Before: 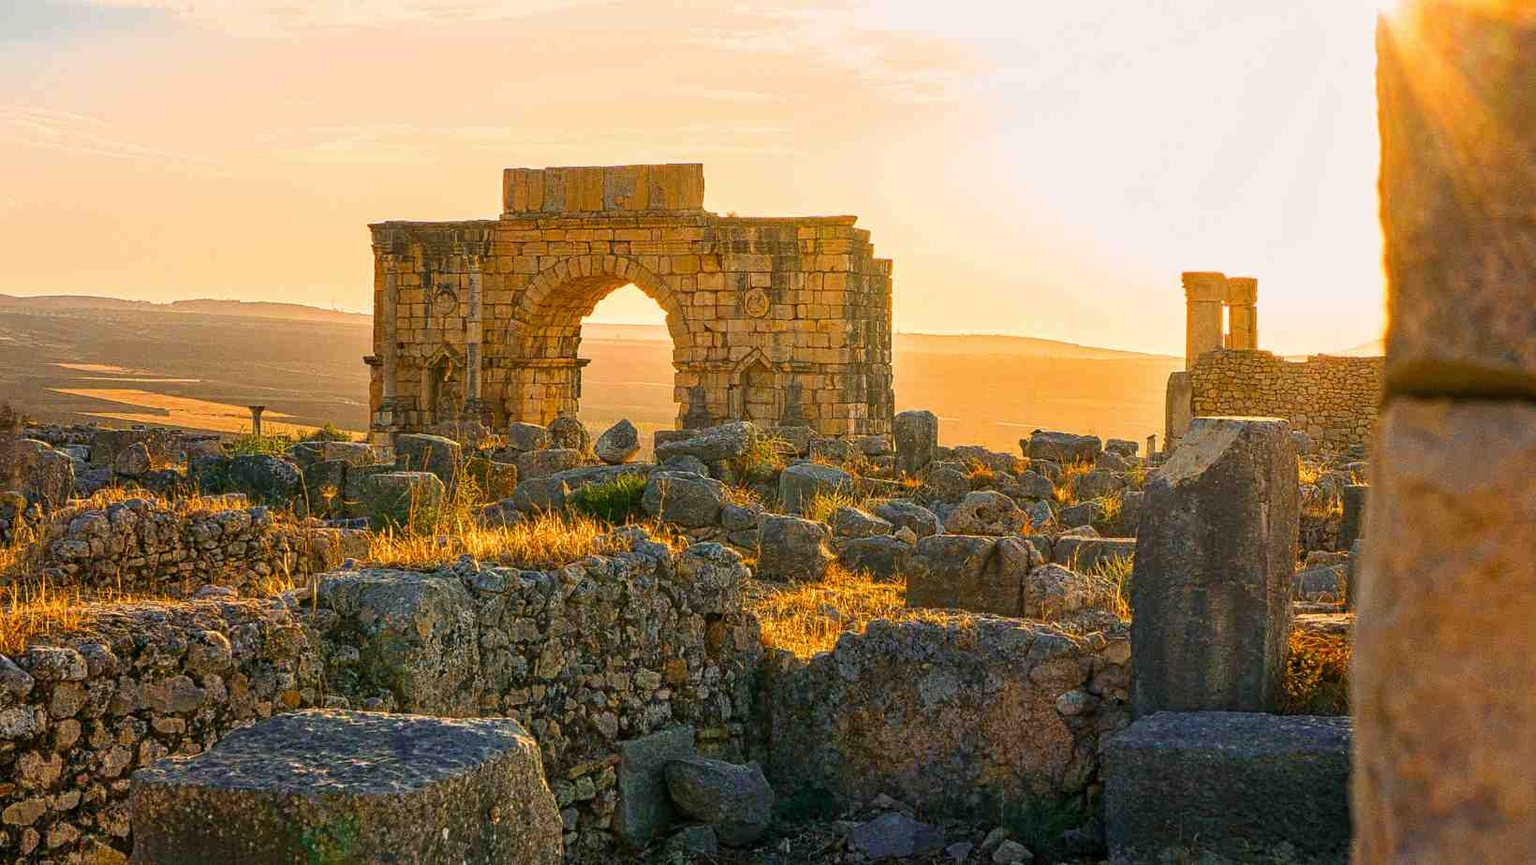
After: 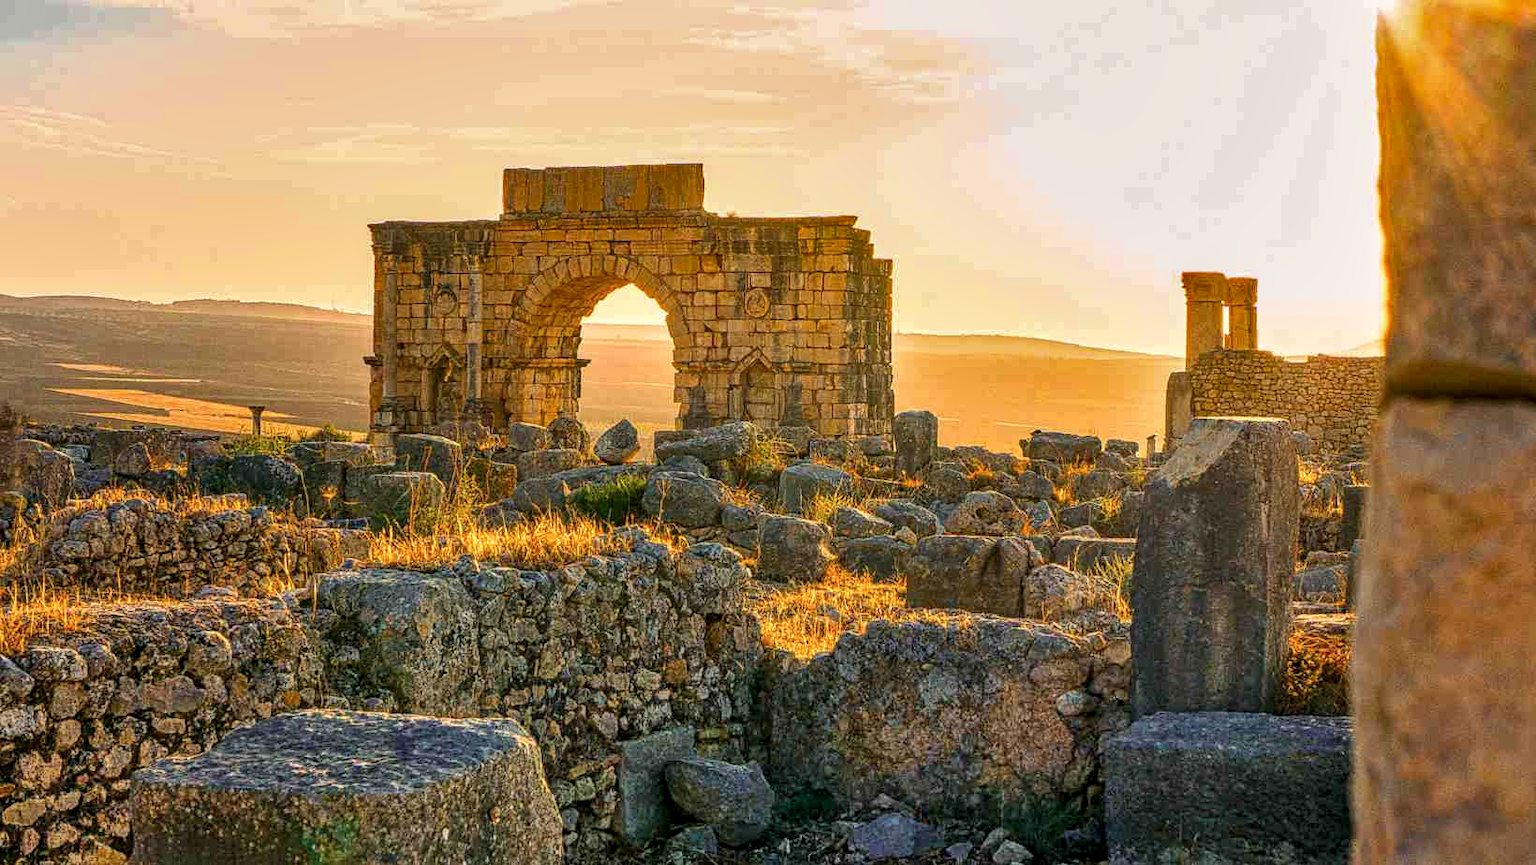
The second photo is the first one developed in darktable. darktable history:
shadows and highlights: low approximation 0.01, soften with gaussian
local contrast: detail 130%
